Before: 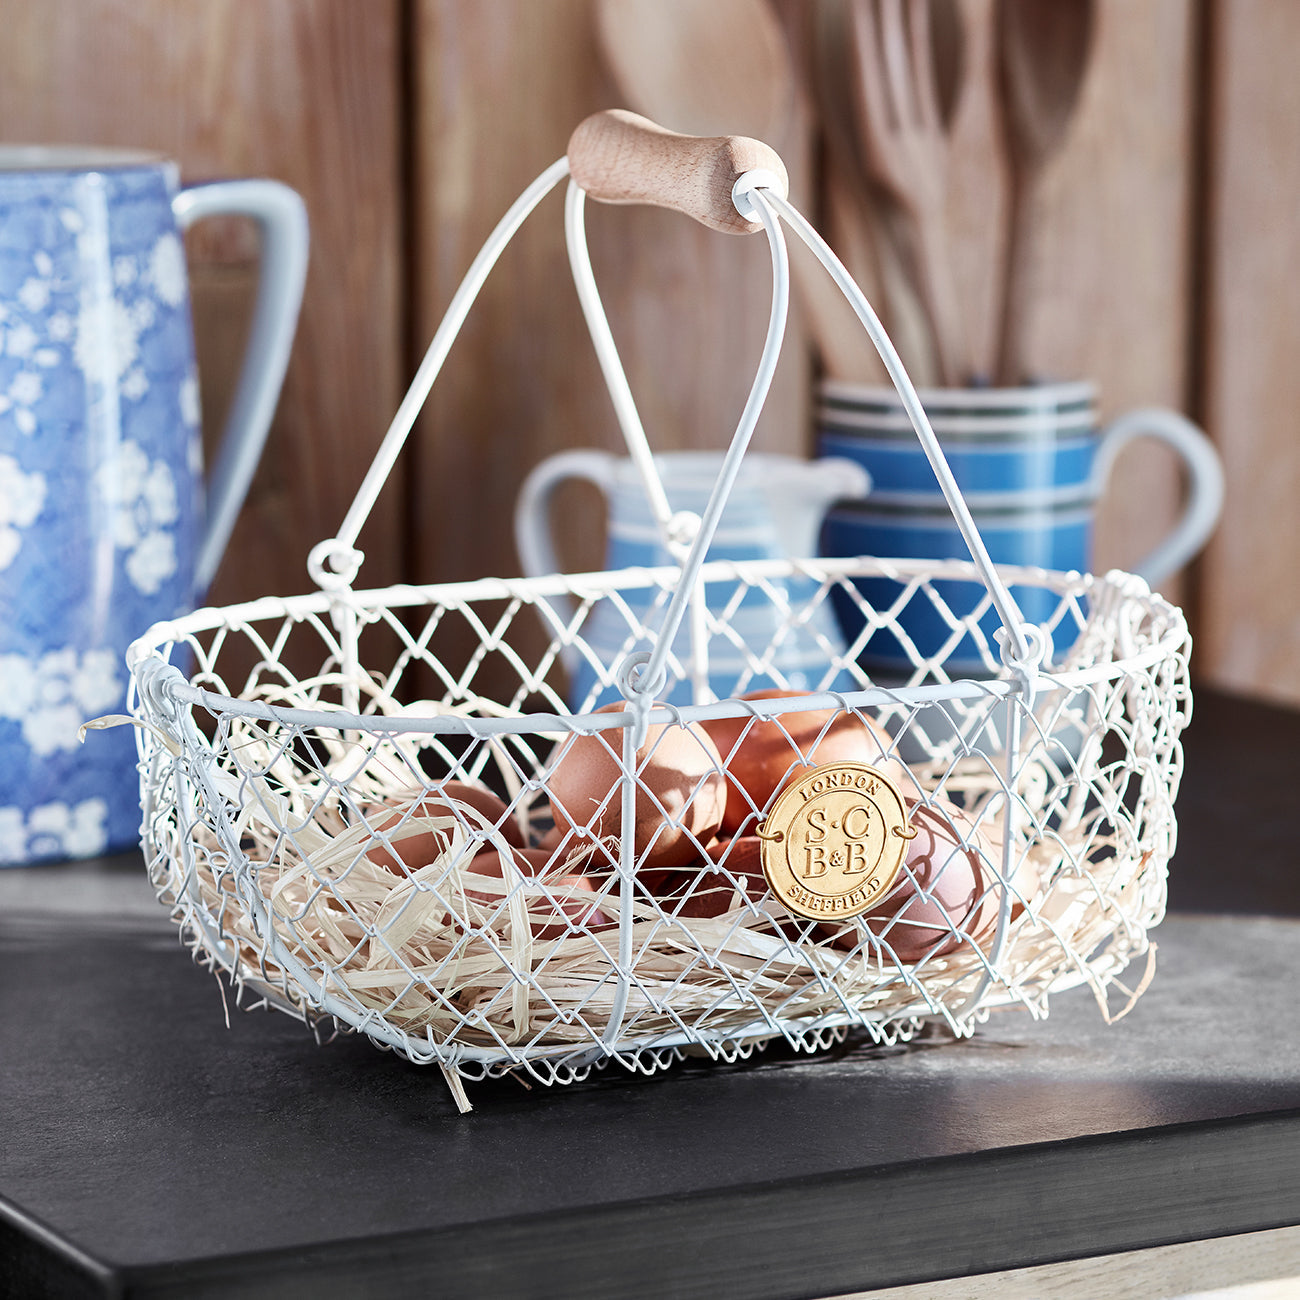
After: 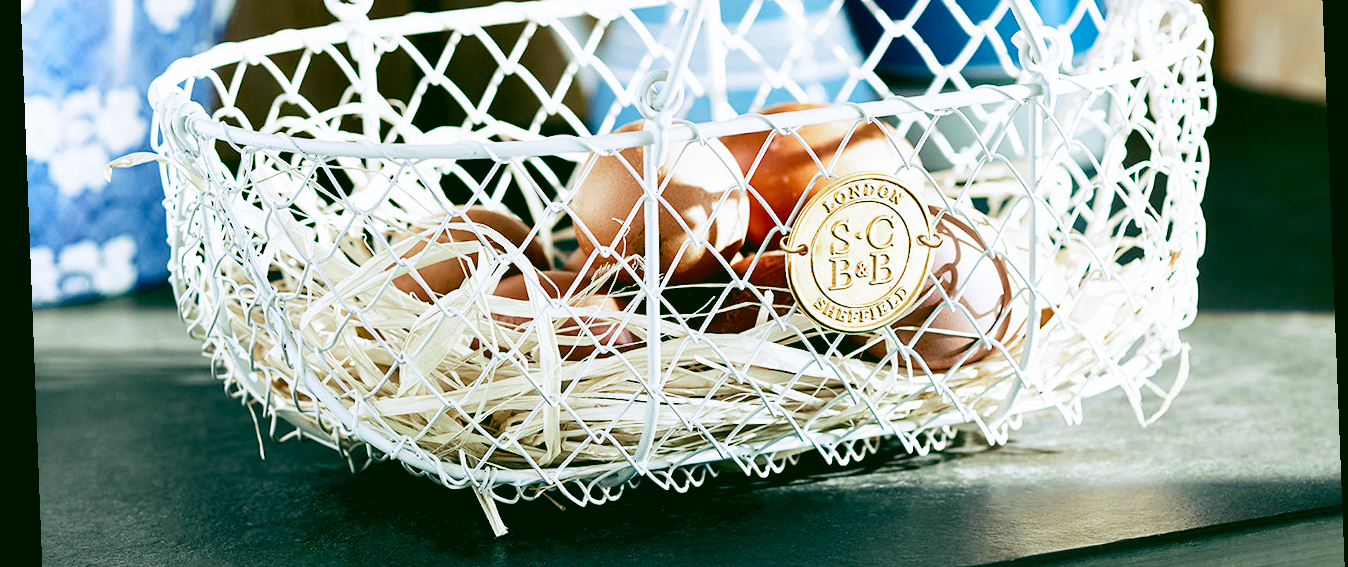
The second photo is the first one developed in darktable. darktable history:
crop: top 45.551%, bottom 12.262%
filmic rgb: middle gray luminance 10%, black relative exposure -8.61 EV, white relative exposure 3.3 EV, threshold 6 EV, target black luminance 0%, hardness 5.2, latitude 44.69%, contrast 1.302, highlights saturation mix 5%, shadows ↔ highlights balance 24.64%, add noise in highlights 0, preserve chrominance no, color science v3 (2019), use custom middle-gray values true, iterations of high-quality reconstruction 0, contrast in highlights soft, enable highlight reconstruction true
white balance: red 0.954, blue 1.079
rgb curve: curves: ch0 [(0.123, 0.061) (0.995, 0.887)]; ch1 [(0.06, 0.116) (1, 0.906)]; ch2 [(0, 0) (0.824, 0.69) (1, 1)], mode RGB, independent channels, compensate middle gray true
rotate and perspective: rotation -2.22°, lens shift (horizontal) -0.022, automatic cropping off
exposure: black level correction 0.005, exposure 0.014 EV, compensate highlight preservation false
